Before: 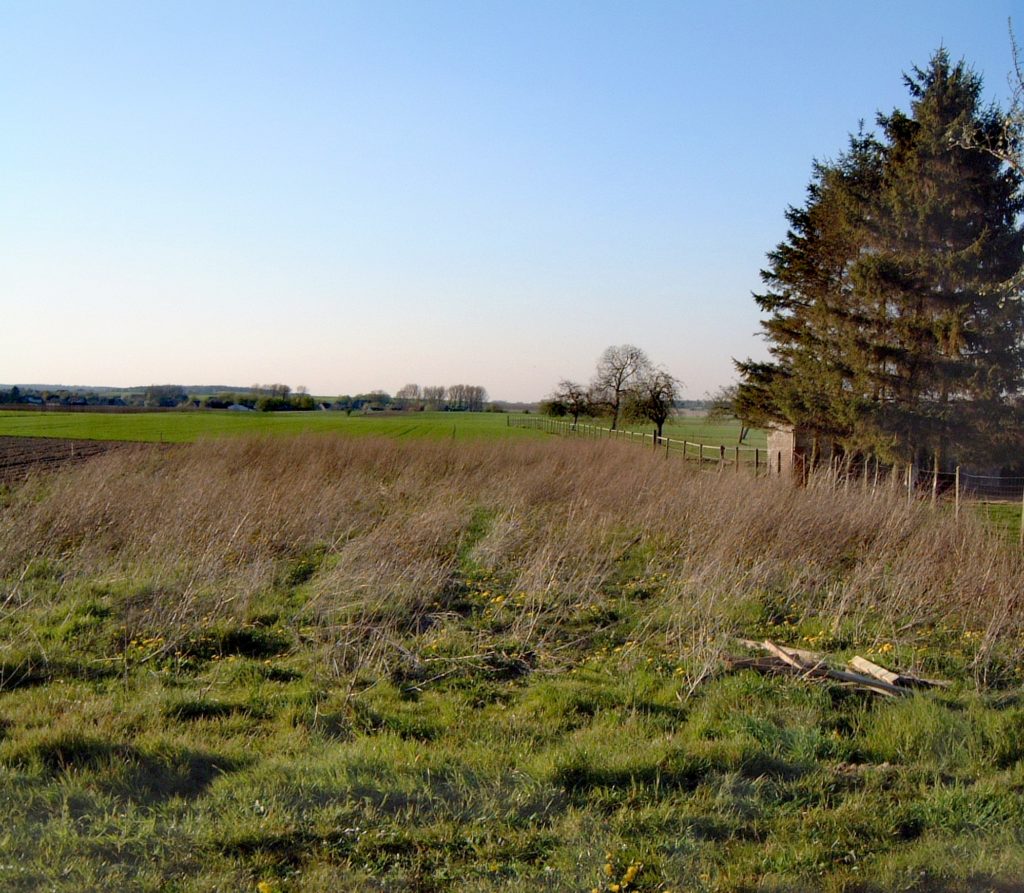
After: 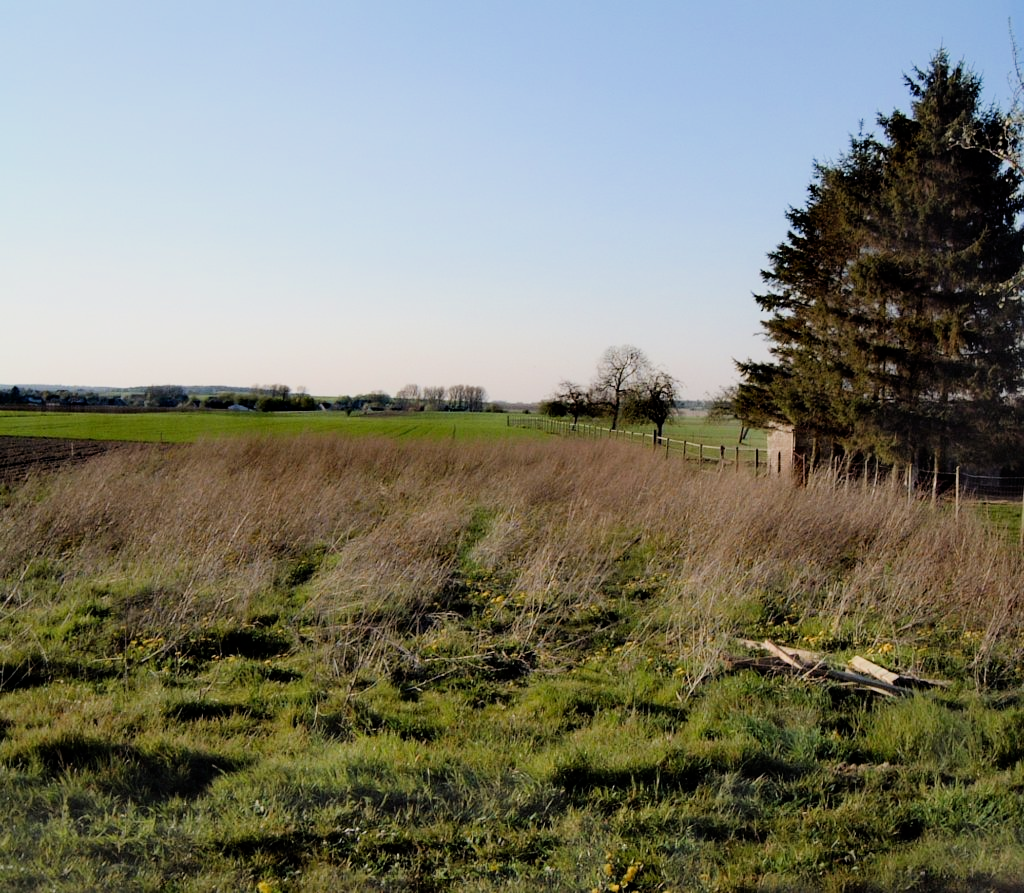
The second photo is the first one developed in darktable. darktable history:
tone equalizer: -8 EV -0.762 EV, -7 EV -0.683 EV, -6 EV -0.589 EV, -5 EV -0.367 EV, -3 EV 0.402 EV, -2 EV 0.6 EV, -1 EV 0.686 EV, +0 EV 0.769 EV, smoothing diameter 2.13%, edges refinement/feathering 18.91, mask exposure compensation -1.57 EV, filter diffusion 5
filmic rgb: black relative exposure -7.65 EV, white relative exposure 4.56 EV, hardness 3.61
